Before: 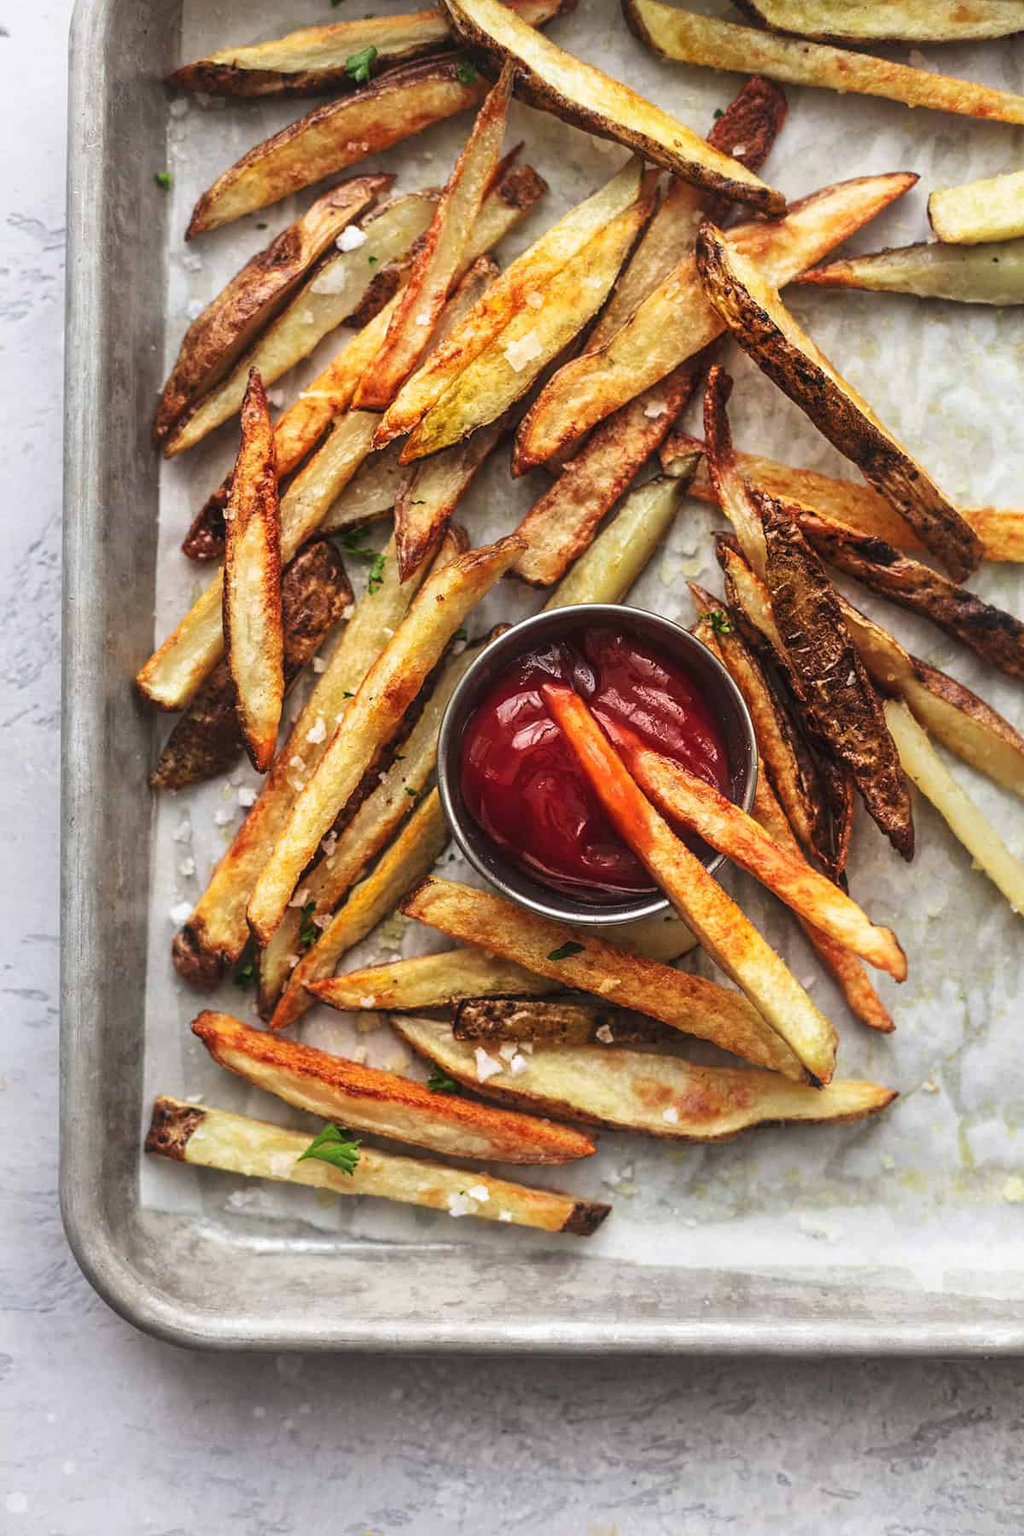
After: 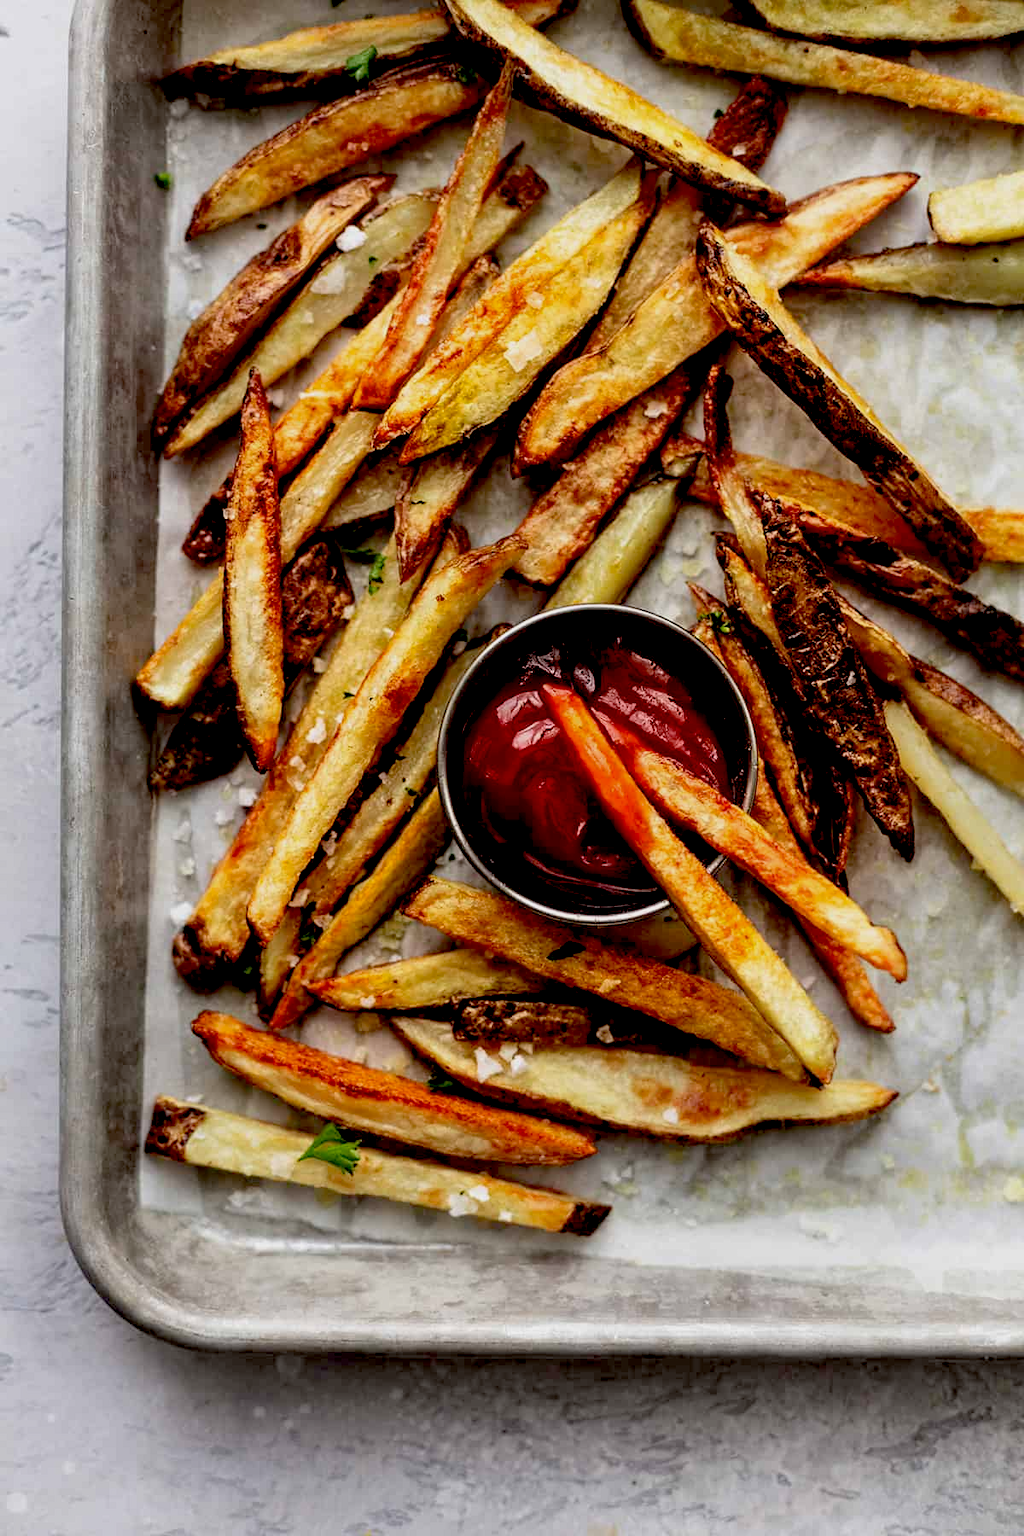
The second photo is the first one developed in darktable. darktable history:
exposure: black level correction 0.046, exposure -0.232 EV, compensate highlight preservation false
